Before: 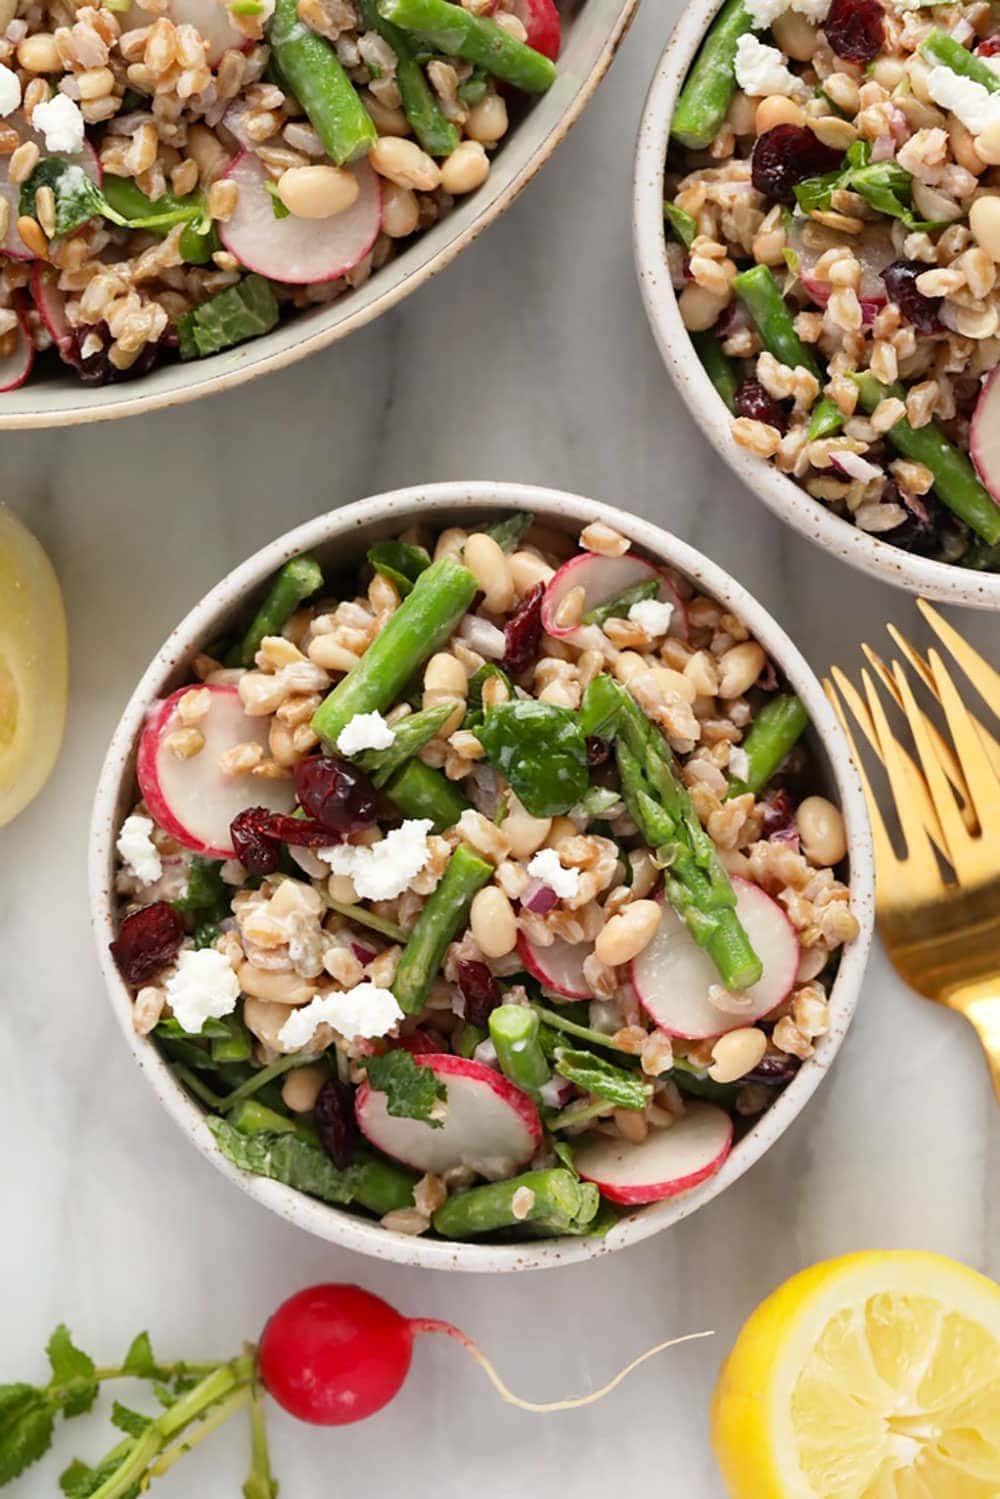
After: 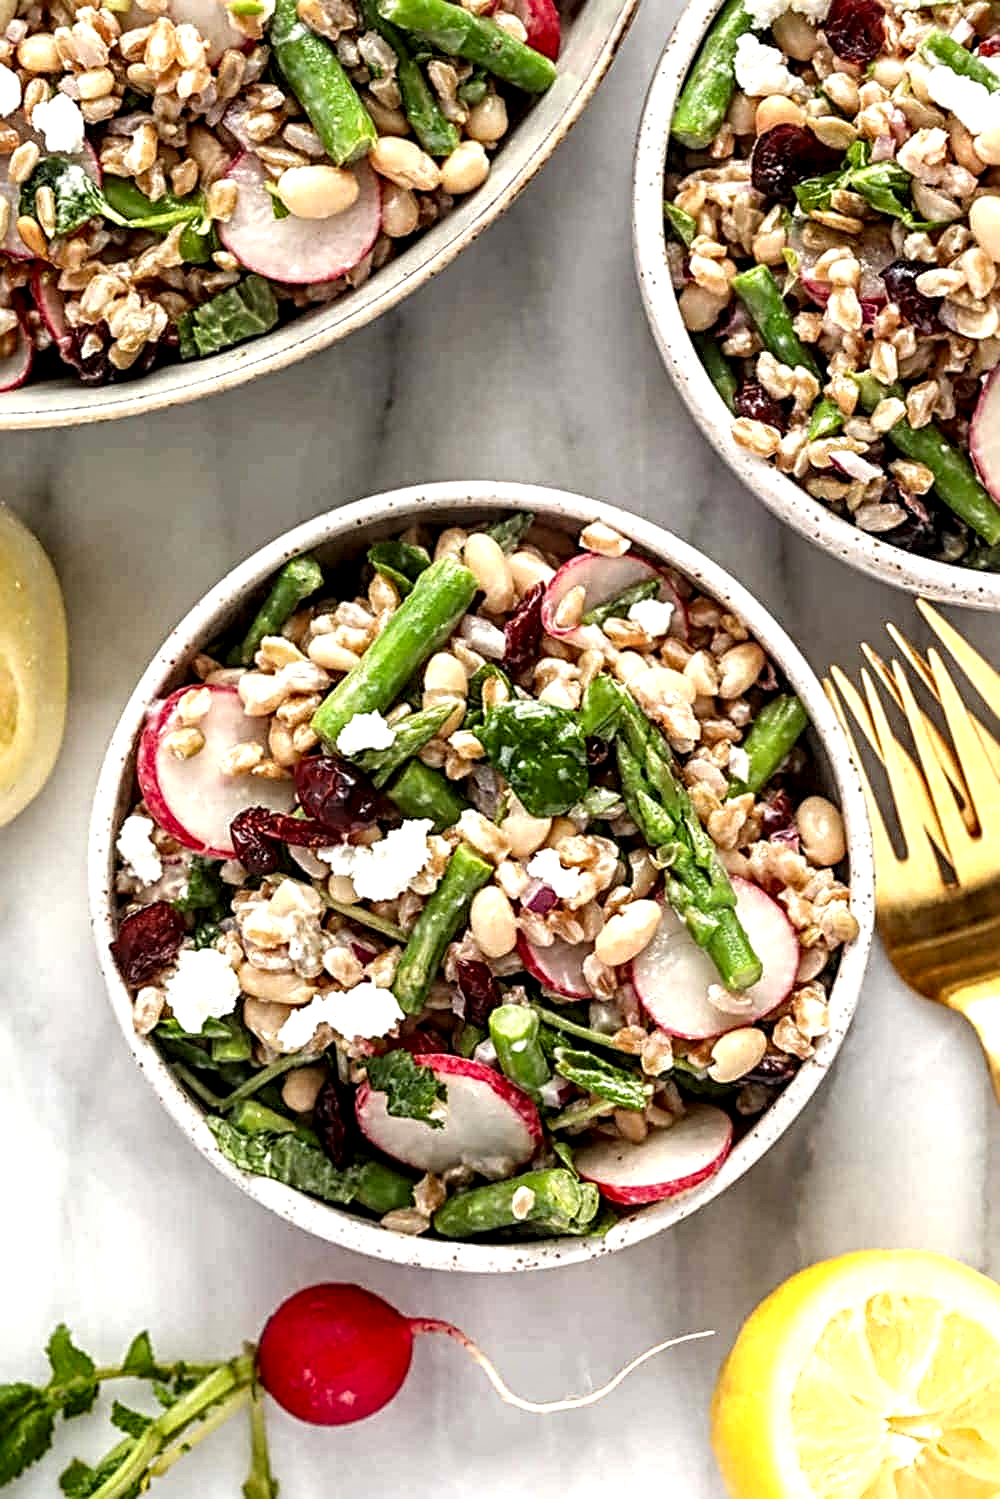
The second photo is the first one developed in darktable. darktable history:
local contrast: highlights 19%, detail 186%
sharpen: radius 3.976
exposure: exposure 0.406 EV, compensate exposure bias true, compensate highlight preservation false
